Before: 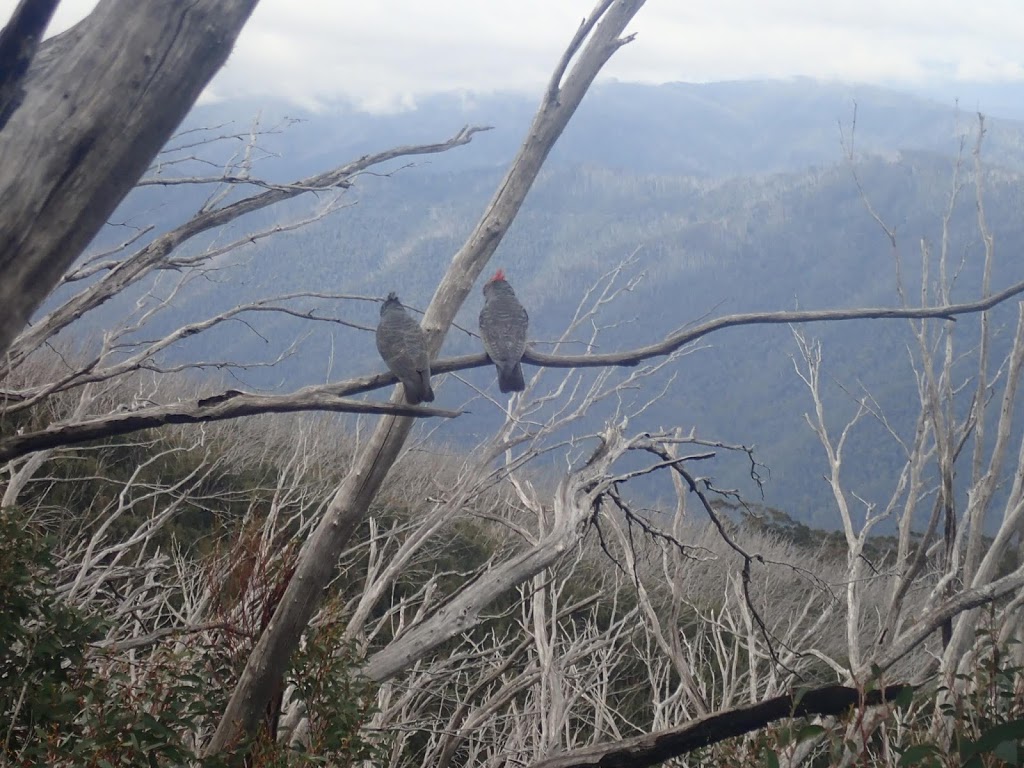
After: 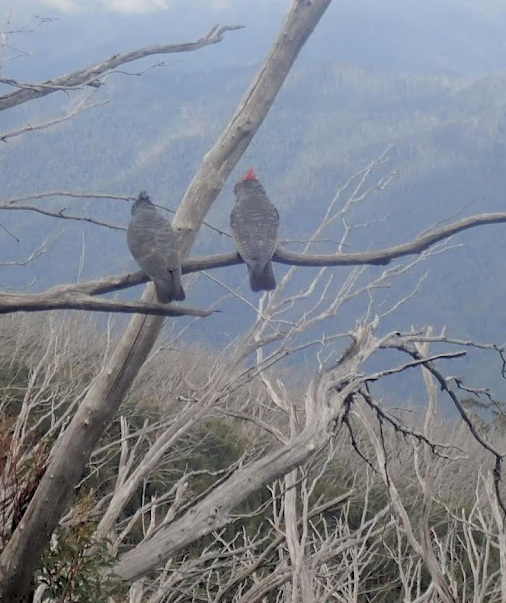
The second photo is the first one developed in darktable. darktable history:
rgb levels: preserve colors sum RGB, levels [[0.038, 0.433, 0.934], [0, 0.5, 1], [0, 0.5, 1]]
crop and rotate: angle 0.02°, left 24.353%, top 13.219%, right 26.156%, bottom 8.224%
